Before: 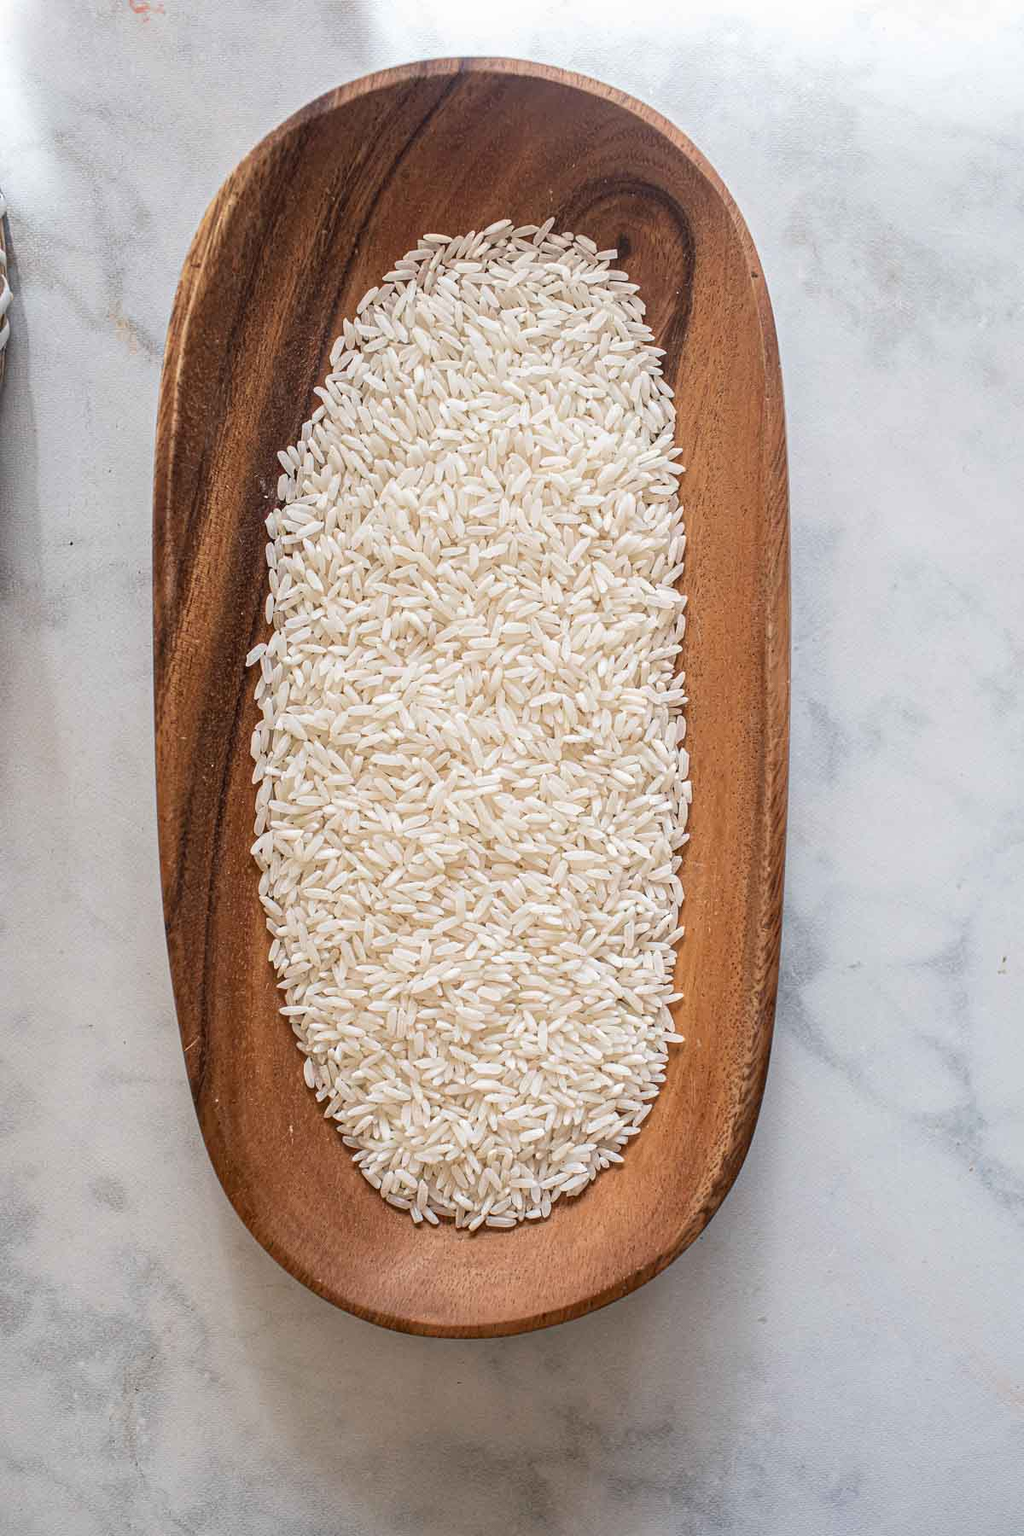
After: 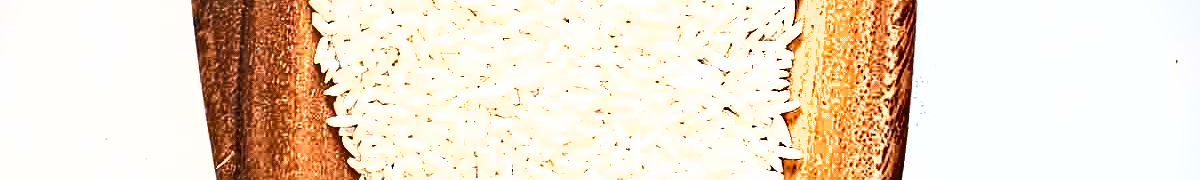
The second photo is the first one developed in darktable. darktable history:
crop and rotate: top 59.084%, bottom 30.916%
shadows and highlights: low approximation 0.01, soften with gaussian
sharpen: on, module defaults
tone equalizer: -8 EV -0.75 EV, -7 EV -0.7 EV, -6 EV -0.6 EV, -5 EV -0.4 EV, -3 EV 0.4 EV, -2 EV 0.6 EV, -1 EV 0.7 EV, +0 EV 0.75 EV, edges refinement/feathering 500, mask exposure compensation -1.57 EV, preserve details no
vignetting: fall-off start 97.52%, fall-off radius 100%, brightness -0.574, saturation 0, center (-0.027, 0.404), width/height ratio 1.368, unbound false
exposure: black level correction 0, exposure 1.45 EV, compensate exposure bias true, compensate highlight preservation false
